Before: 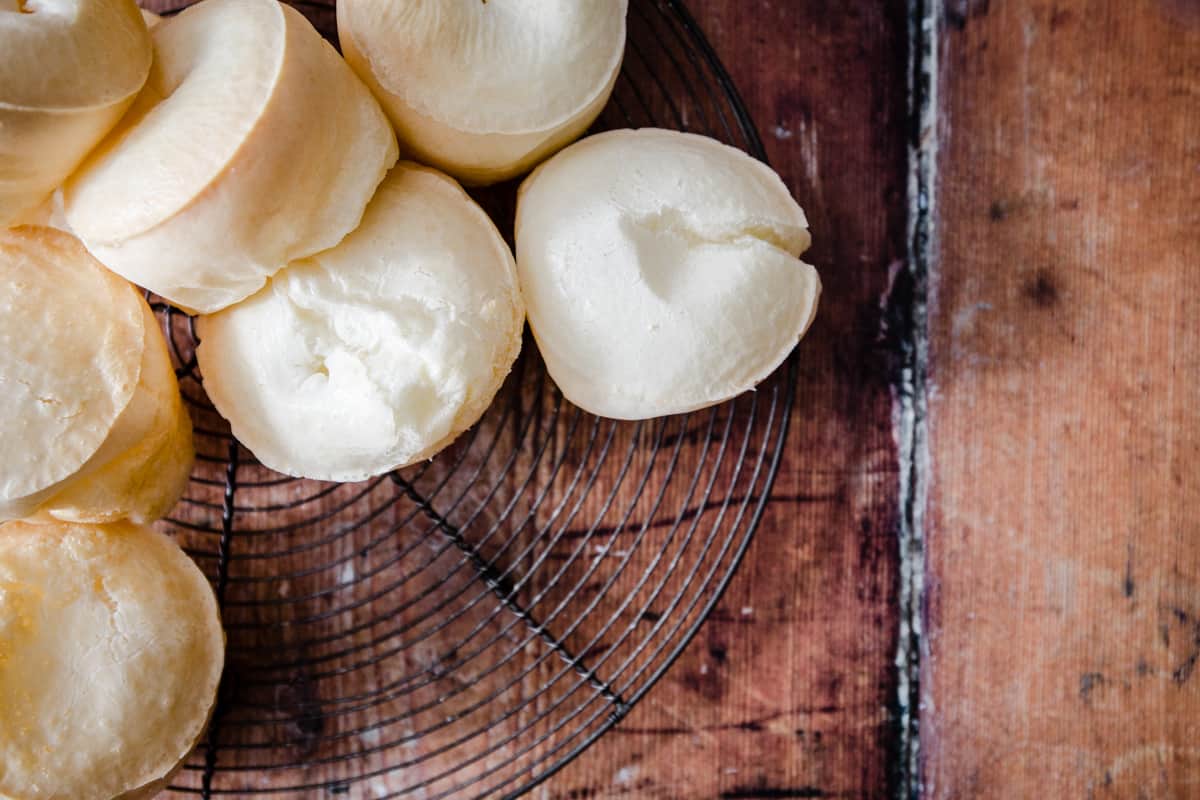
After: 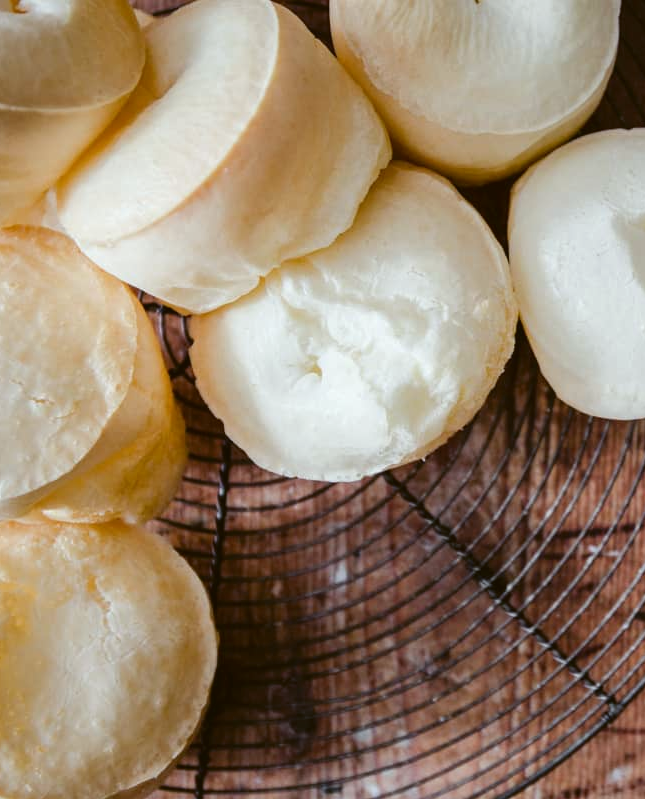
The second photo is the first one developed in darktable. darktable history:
color balance: lift [1.004, 1.002, 1.002, 0.998], gamma [1, 1.007, 1.002, 0.993], gain [1, 0.977, 1.013, 1.023], contrast -3.64%
crop: left 0.587%, right 45.588%, bottom 0.086%
